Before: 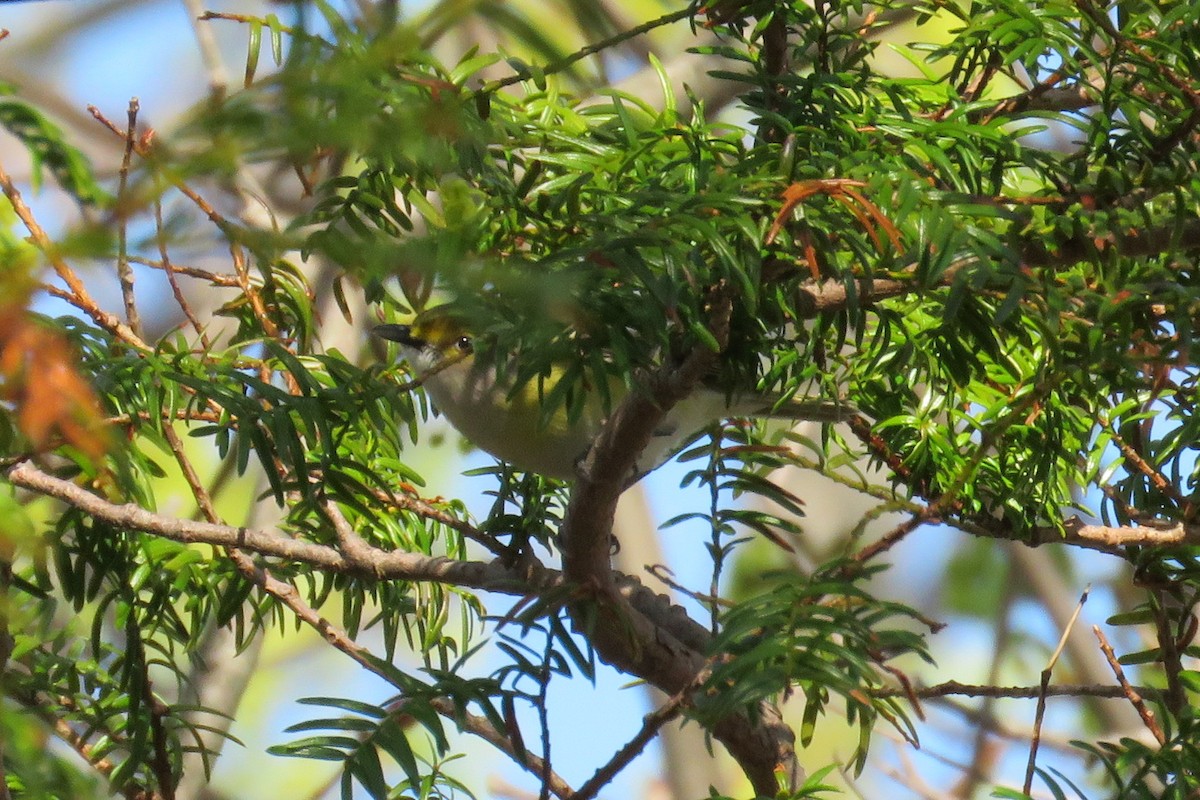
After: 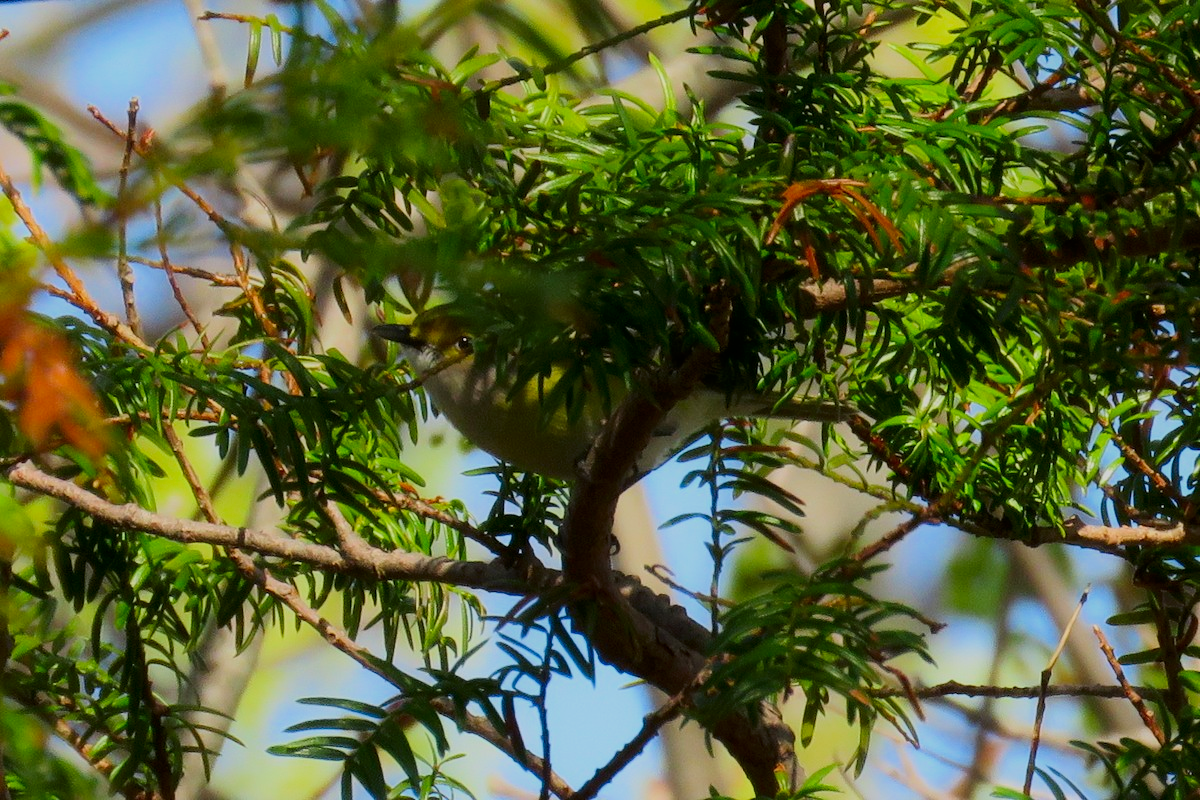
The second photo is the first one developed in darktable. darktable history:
contrast equalizer: y [[0.5, 0.486, 0.447, 0.446, 0.489, 0.5], [0.5 ×6], [0.5 ×6], [0 ×6], [0 ×6]]
filmic rgb: black relative exposure -7.65 EV, white relative exposure 4.56 EV, hardness 3.61, color science v6 (2022)
contrast brightness saturation: contrast 0.19, brightness -0.11, saturation 0.21
